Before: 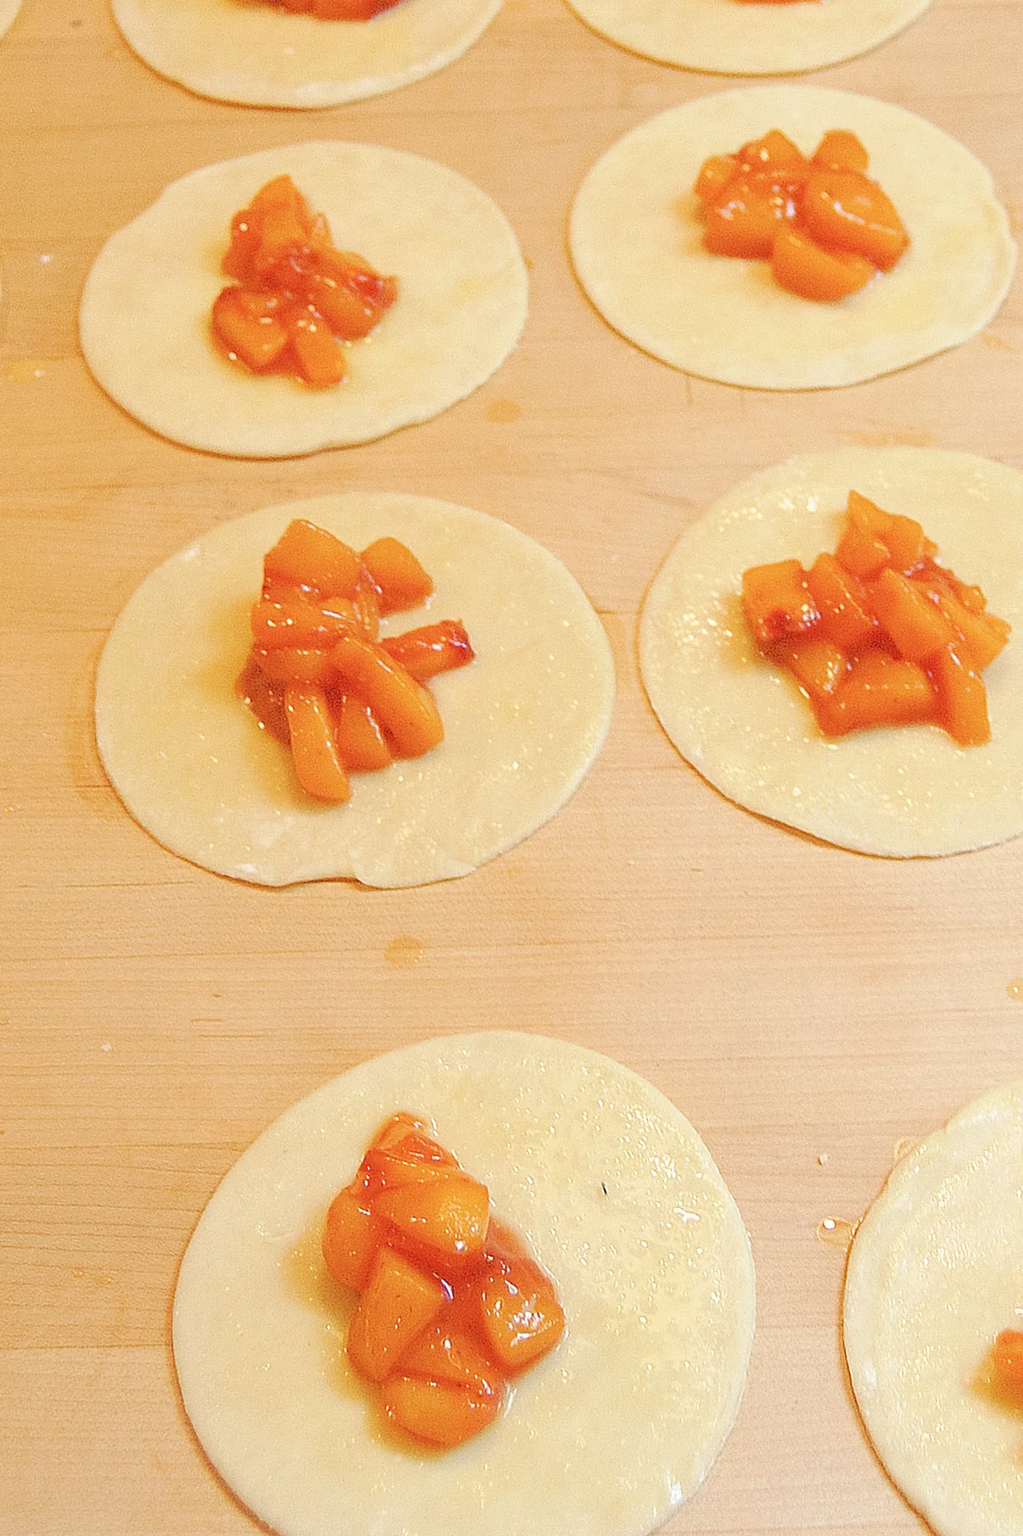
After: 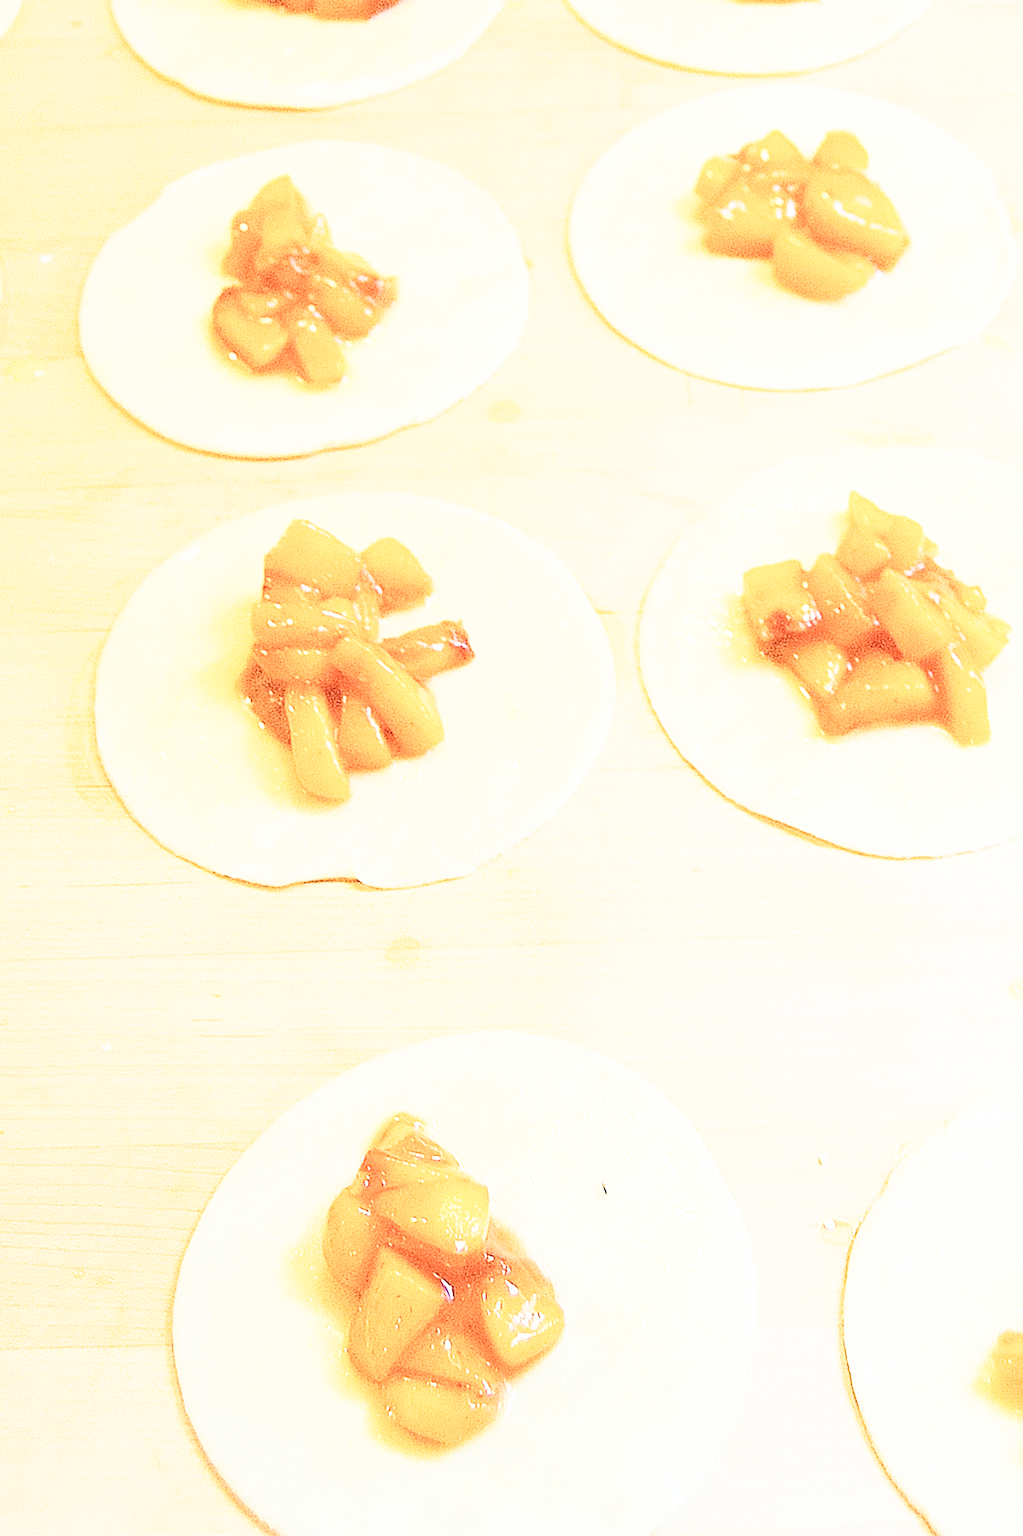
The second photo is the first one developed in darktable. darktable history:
white balance: red 0.925, blue 1.046
contrast brightness saturation: contrast 0.25, saturation -0.31
base curve: curves: ch0 [(0, 0) (0.007, 0.004) (0.027, 0.03) (0.046, 0.07) (0.207, 0.54) (0.442, 0.872) (0.673, 0.972) (1, 1)], preserve colors none
